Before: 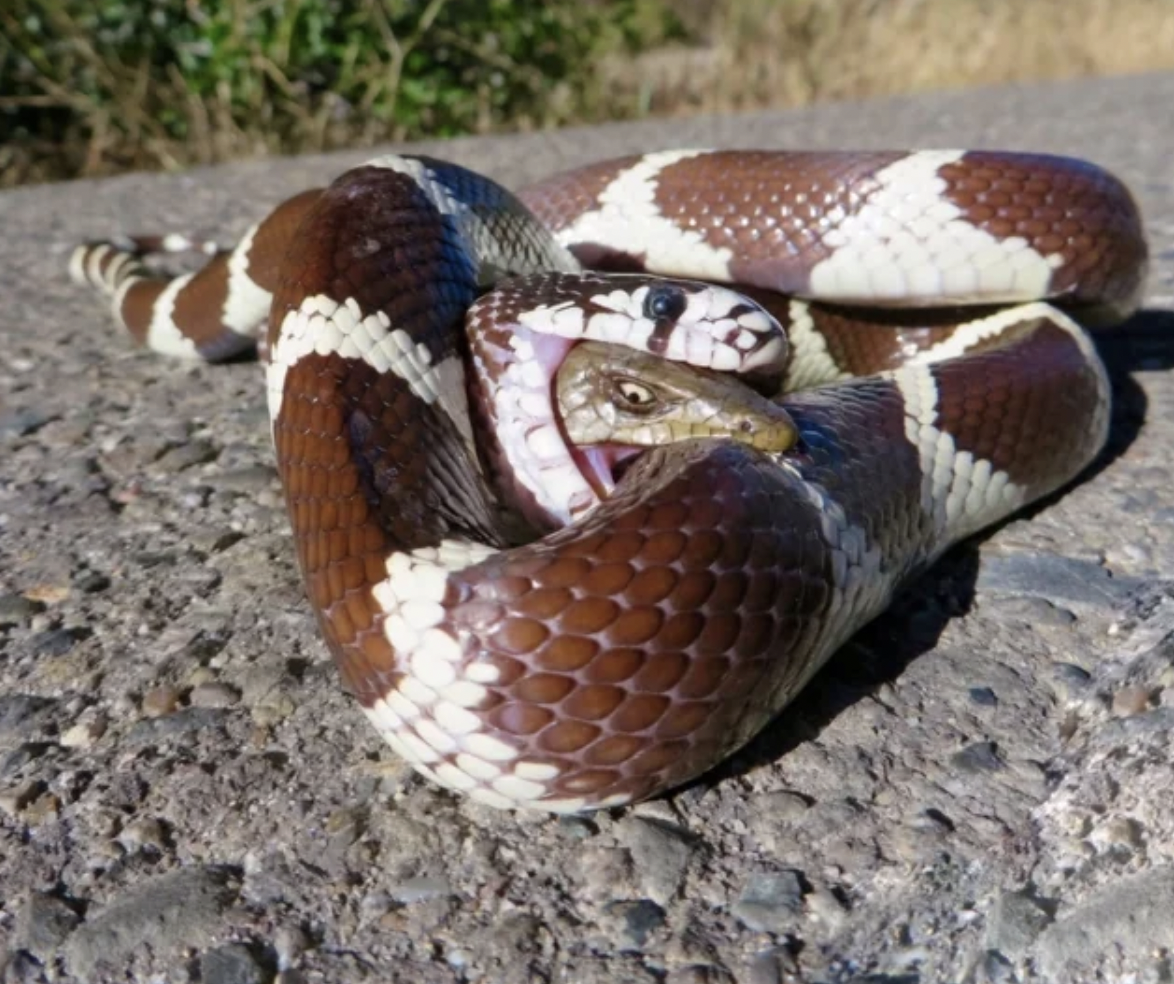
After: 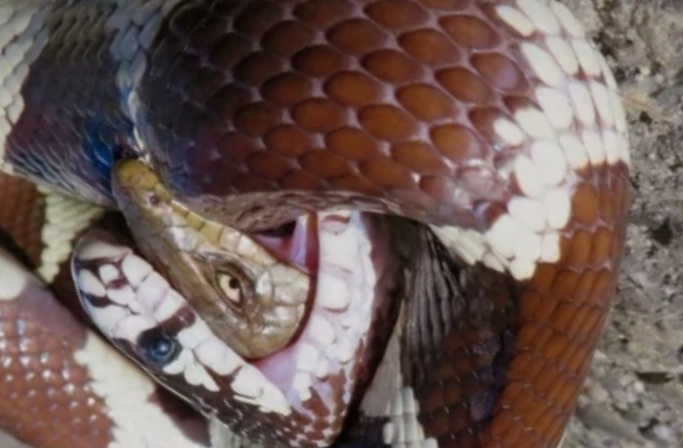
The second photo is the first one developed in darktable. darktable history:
exposure: exposure -0.391 EV, compensate exposure bias true, compensate highlight preservation false
crop and rotate: angle 147.9°, left 9.189%, top 15.634%, right 4.548%, bottom 16.927%
shadows and highlights: shadows 25.72, highlights -25.04
color zones: curves: ch0 [(0.068, 0.464) (0.25, 0.5) (0.48, 0.508) (0.75, 0.536) (0.886, 0.476) (0.967, 0.456)]; ch1 [(0.066, 0.456) (0.25, 0.5) (0.616, 0.508) (0.746, 0.56) (0.934, 0.444)]
